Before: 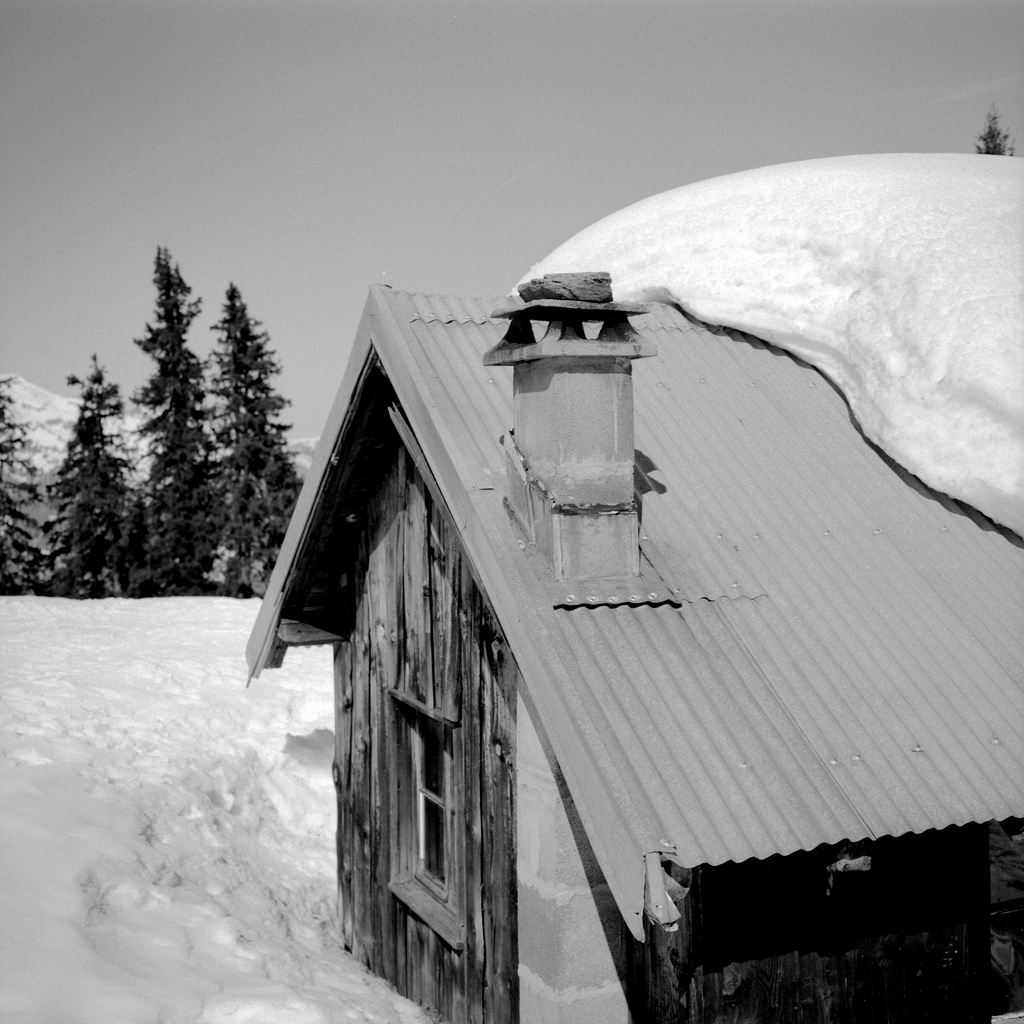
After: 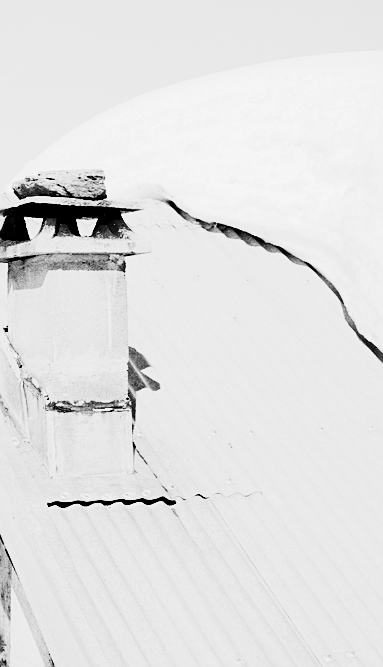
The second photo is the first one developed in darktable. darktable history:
contrast brightness saturation: contrast 0.148, brightness -0.012, saturation 0.097
tone equalizer: -7 EV 0.146 EV, -6 EV 0.571 EV, -5 EV 1.16 EV, -4 EV 1.3 EV, -3 EV 1.13 EV, -2 EV 0.6 EV, -1 EV 0.167 EV, edges refinement/feathering 500, mask exposure compensation -1.57 EV, preserve details no
base curve: curves: ch0 [(0, 0) (0.088, 0.125) (0.176, 0.251) (0.354, 0.501) (0.613, 0.749) (1, 0.877)], preserve colors none
crop and rotate: left 49.485%, top 10.083%, right 13.094%, bottom 24.744%
sharpen: on, module defaults
color zones: curves: ch0 [(0.009, 0.528) (0.136, 0.6) (0.255, 0.586) (0.39, 0.528) (0.522, 0.584) (0.686, 0.736) (0.849, 0.561)]; ch1 [(0.045, 0.781) (0.14, 0.416) (0.257, 0.695) (0.442, 0.032) (0.738, 0.338) (0.818, 0.632) (0.891, 0.741) (1, 0.704)]; ch2 [(0, 0.667) (0.141, 0.52) (0.26, 0.37) (0.474, 0.432) (0.743, 0.286)]
